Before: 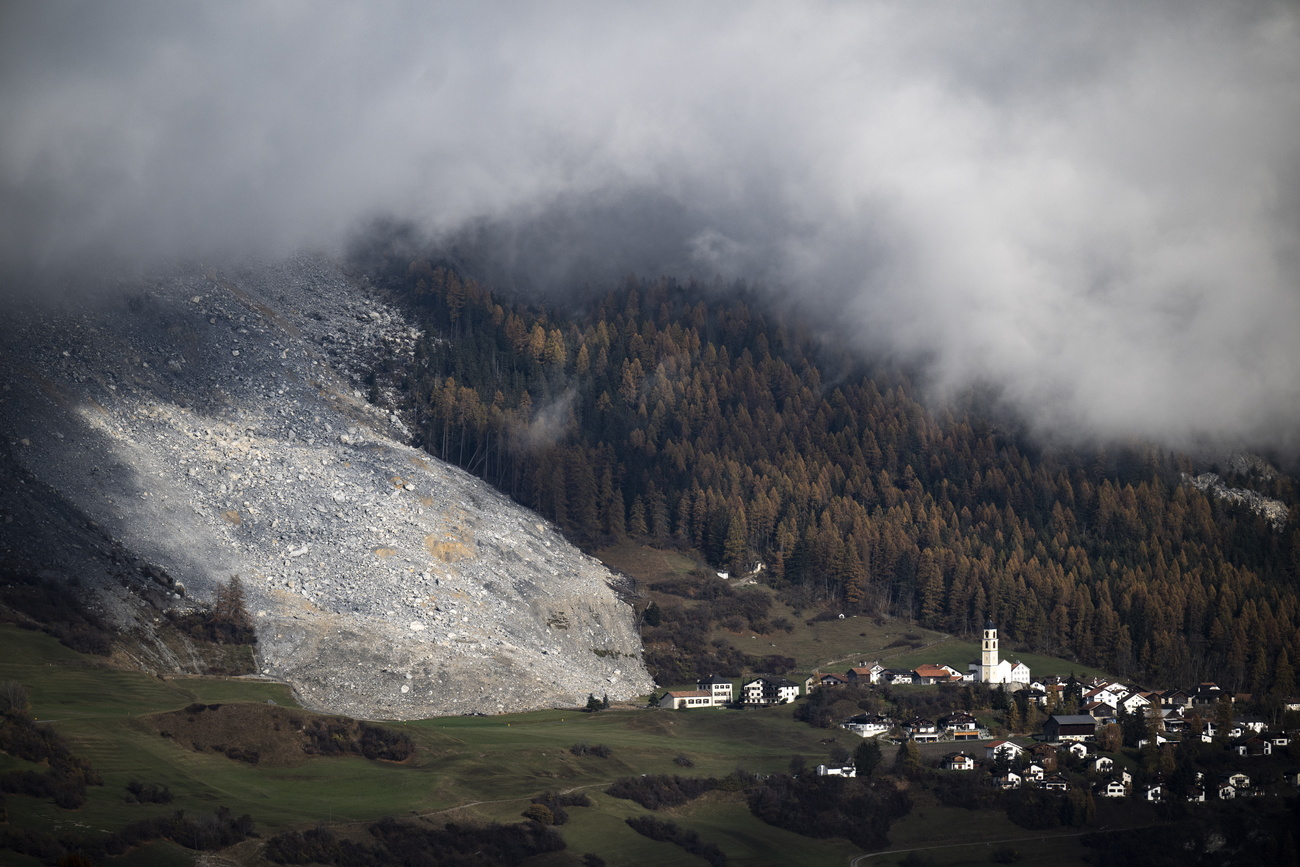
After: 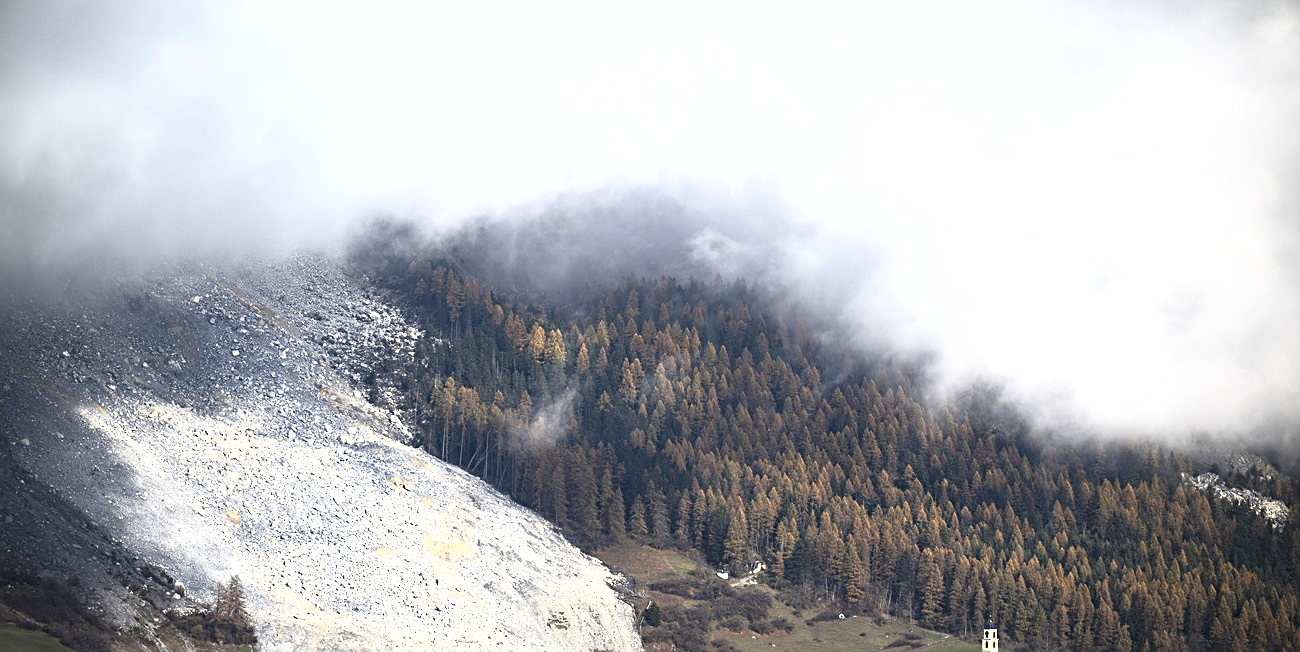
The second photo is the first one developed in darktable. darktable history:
exposure: black level correction 0, exposure 1.447 EV, compensate highlight preservation false
shadows and highlights: shadows 1.78, highlights 41.7
crop: bottom 24.687%
sharpen: on, module defaults
base curve: preserve colors none
